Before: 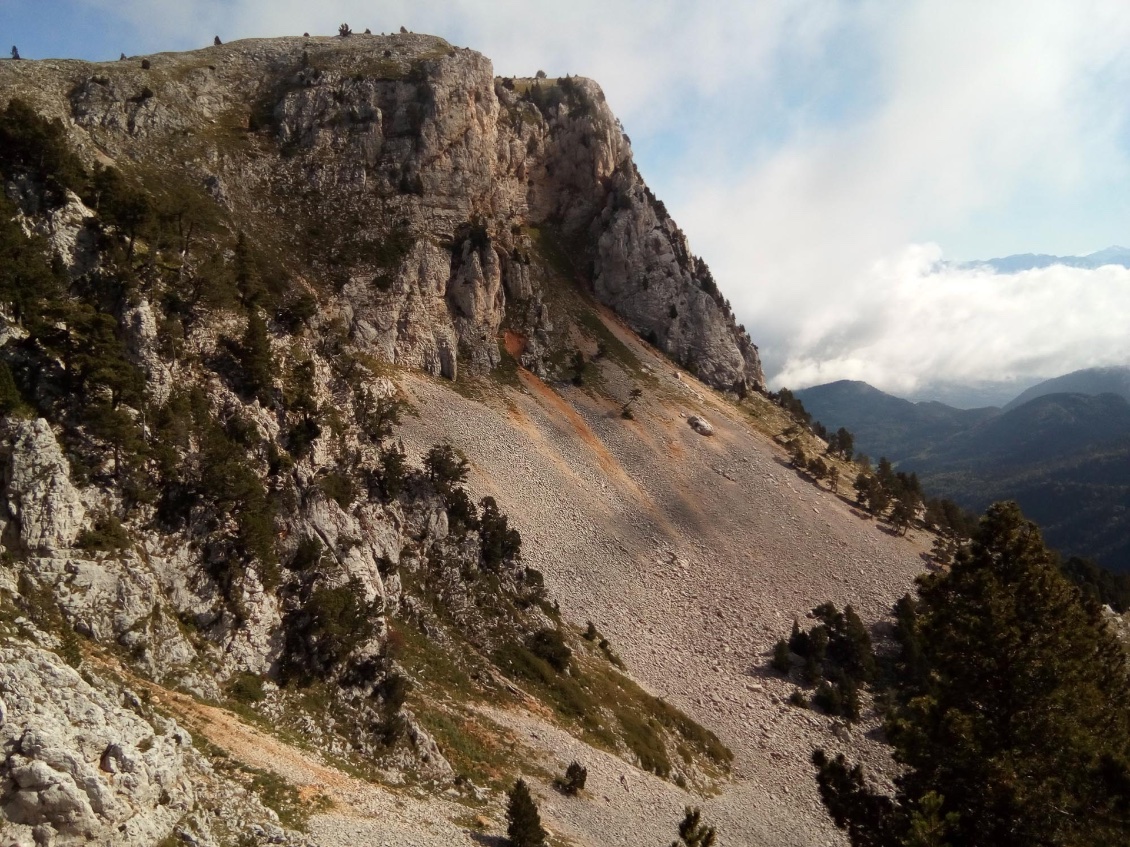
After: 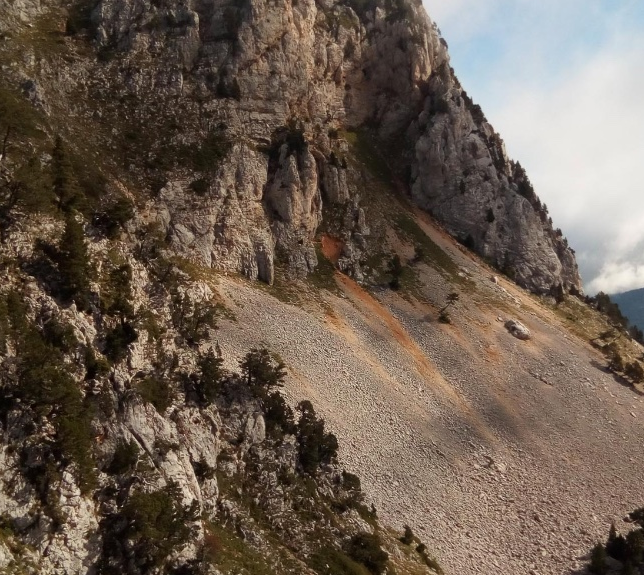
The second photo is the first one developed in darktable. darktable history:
crop: left 16.253%, top 11.351%, right 26.113%, bottom 20.737%
